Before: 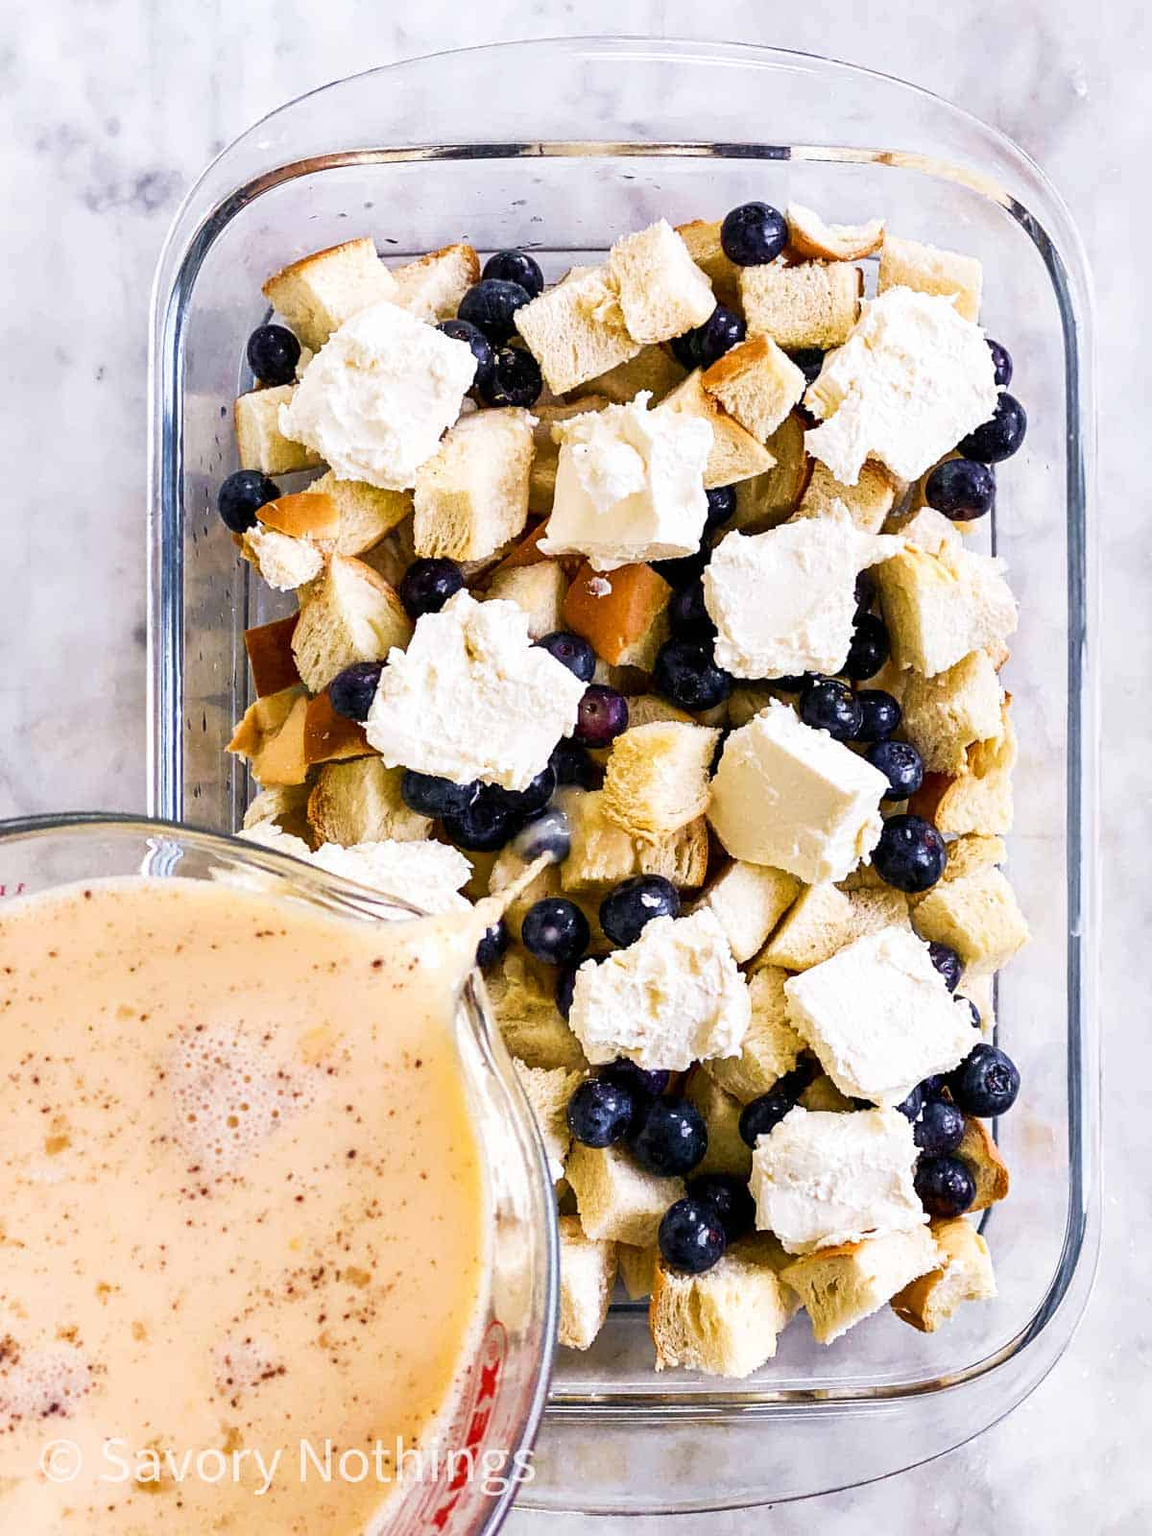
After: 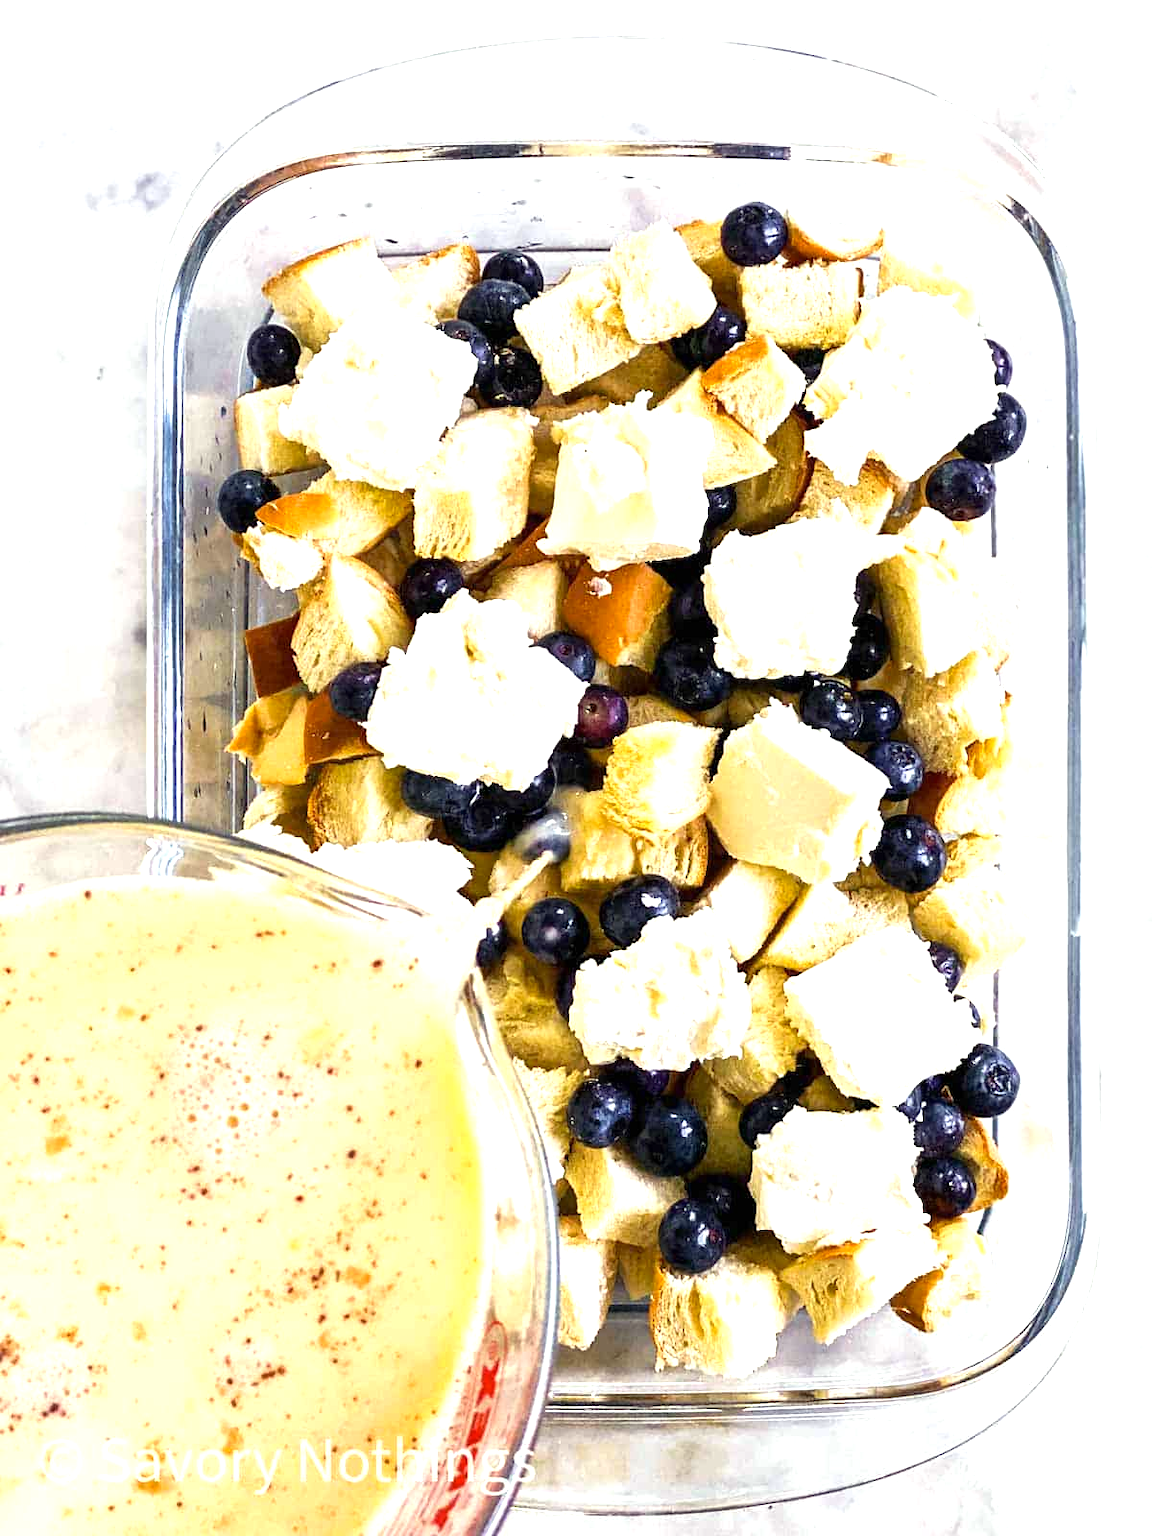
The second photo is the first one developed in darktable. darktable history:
exposure: exposure 0.72 EV, compensate highlight preservation false
color correction: highlights a* -4.31, highlights b* 6.71
